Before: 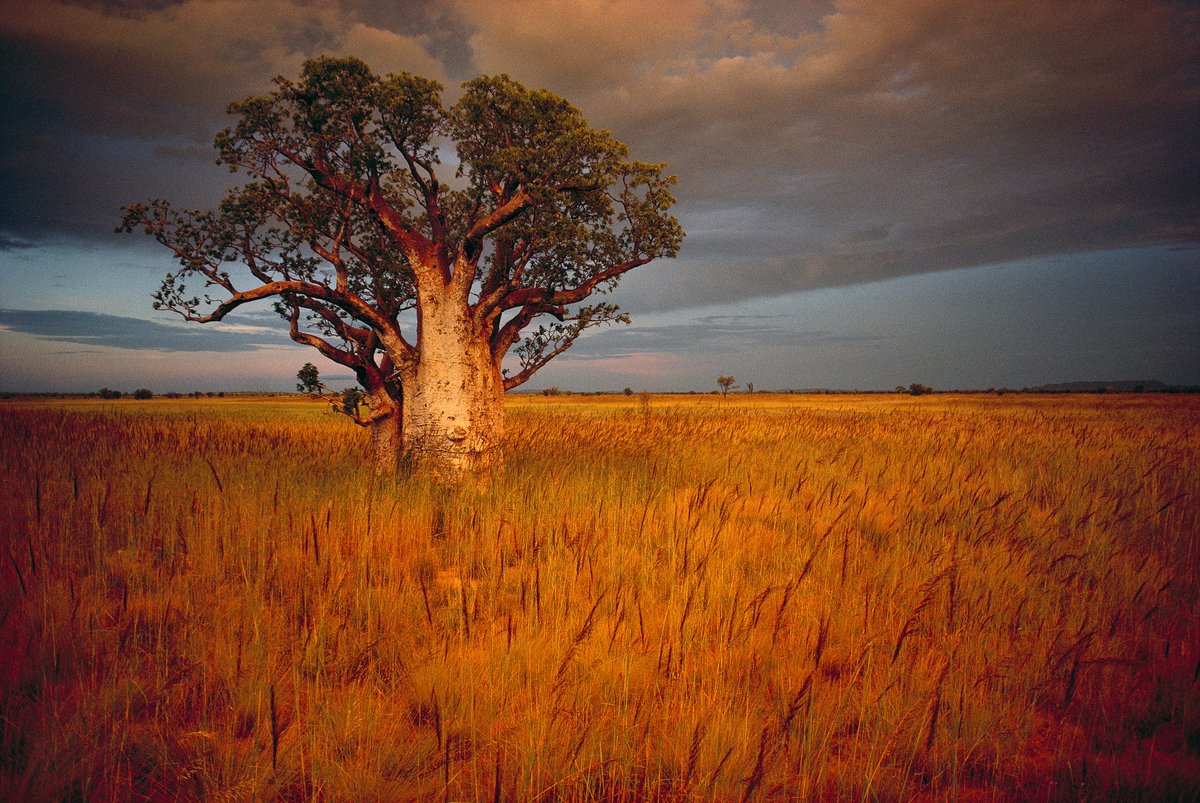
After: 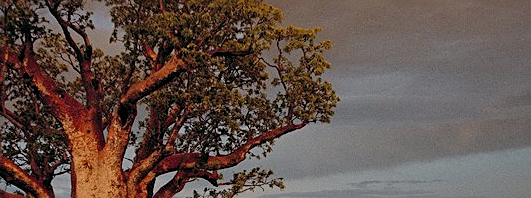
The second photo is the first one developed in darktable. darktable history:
sharpen: on, module defaults
crop: left 28.872%, top 16.815%, right 26.854%, bottom 57.831%
filmic rgb: black relative exposure -8.86 EV, white relative exposure 4.99 EV, target black luminance 0%, hardness 3.77, latitude 66.46%, contrast 0.822, highlights saturation mix 10.15%, shadows ↔ highlights balance 20.44%
tone equalizer: on, module defaults
